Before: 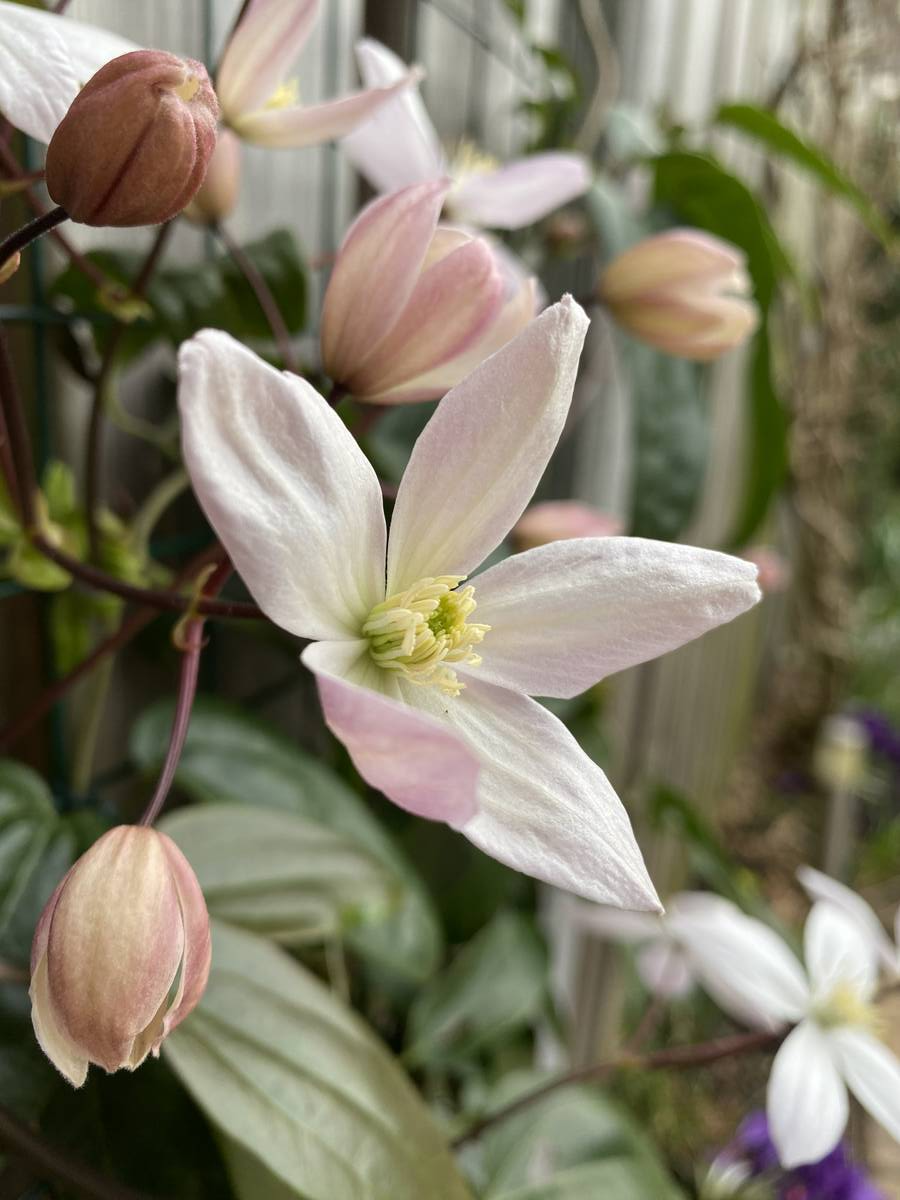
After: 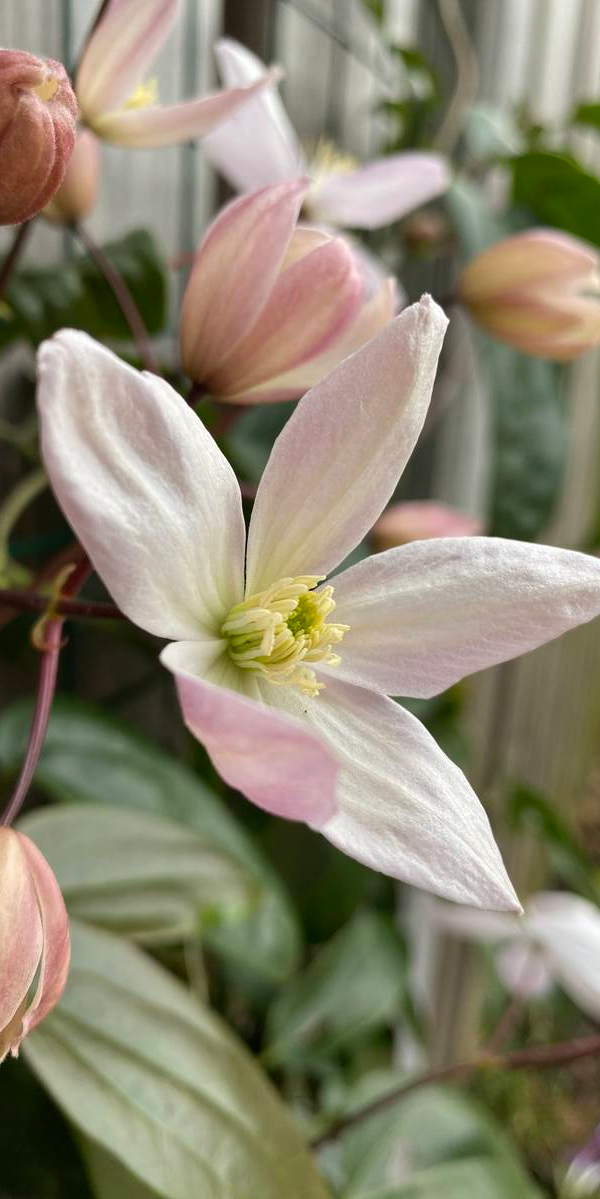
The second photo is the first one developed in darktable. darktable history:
crop and rotate: left 15.754%, right 17.579%
shadows and highlights: soften with gaussian
